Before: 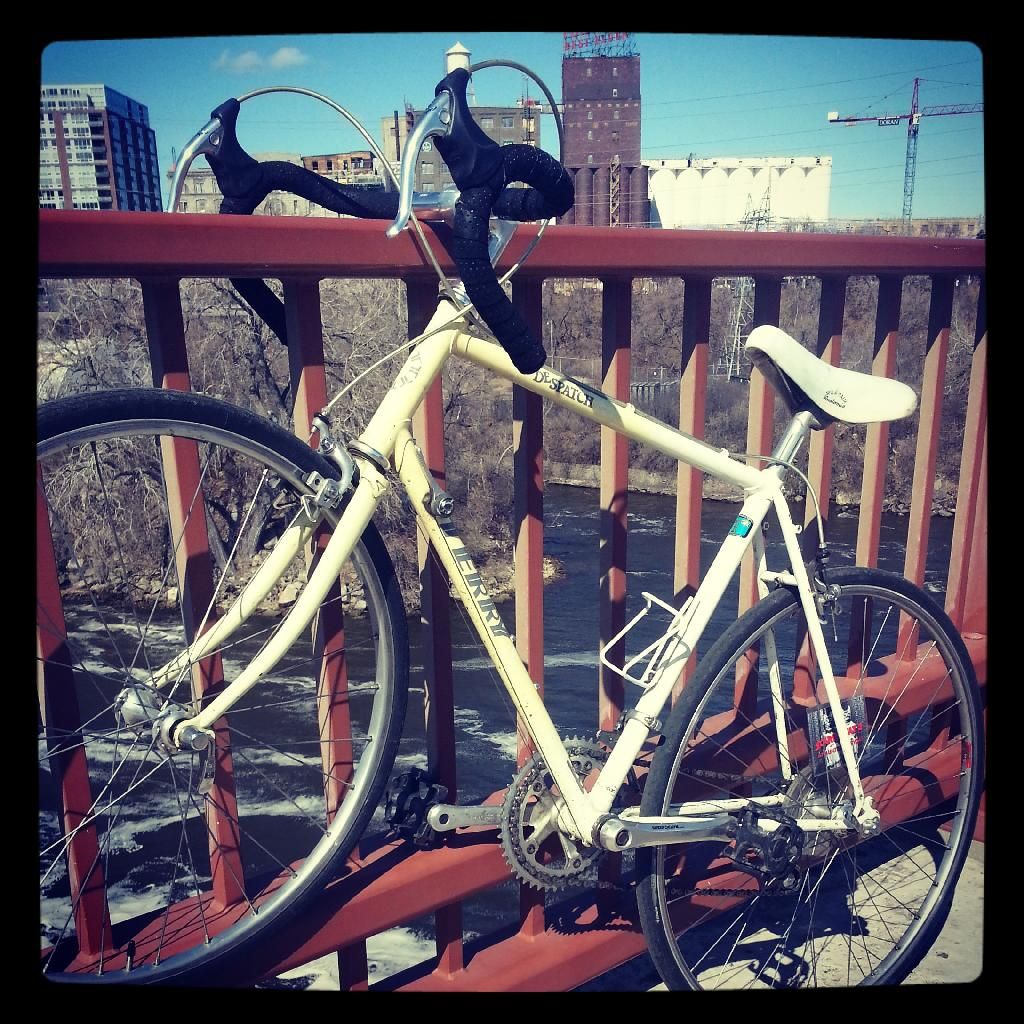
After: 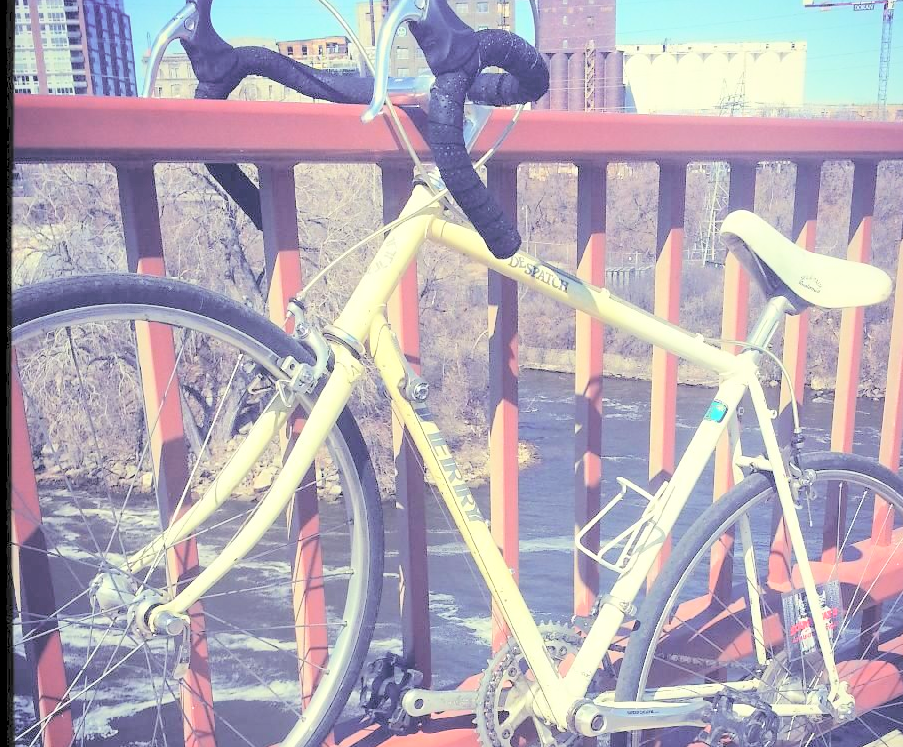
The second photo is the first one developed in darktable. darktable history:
crop and rotate: left 2.466%, top 11.293%, right 9.305%, bottom 15.691%
contrast brightness saturation: brightness 0.99
